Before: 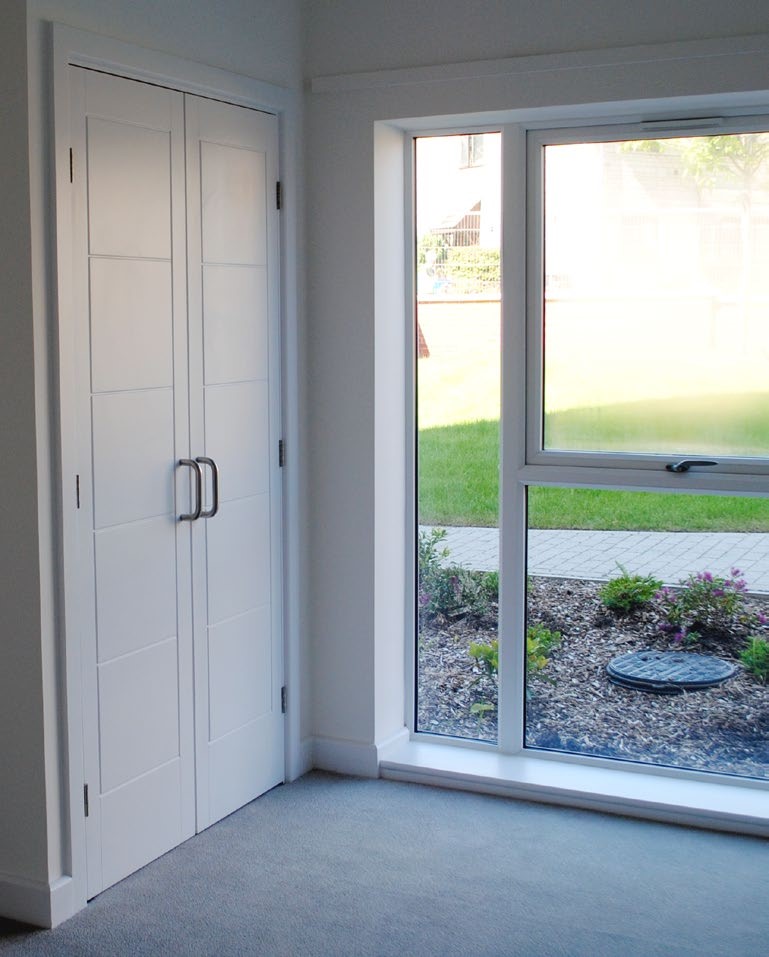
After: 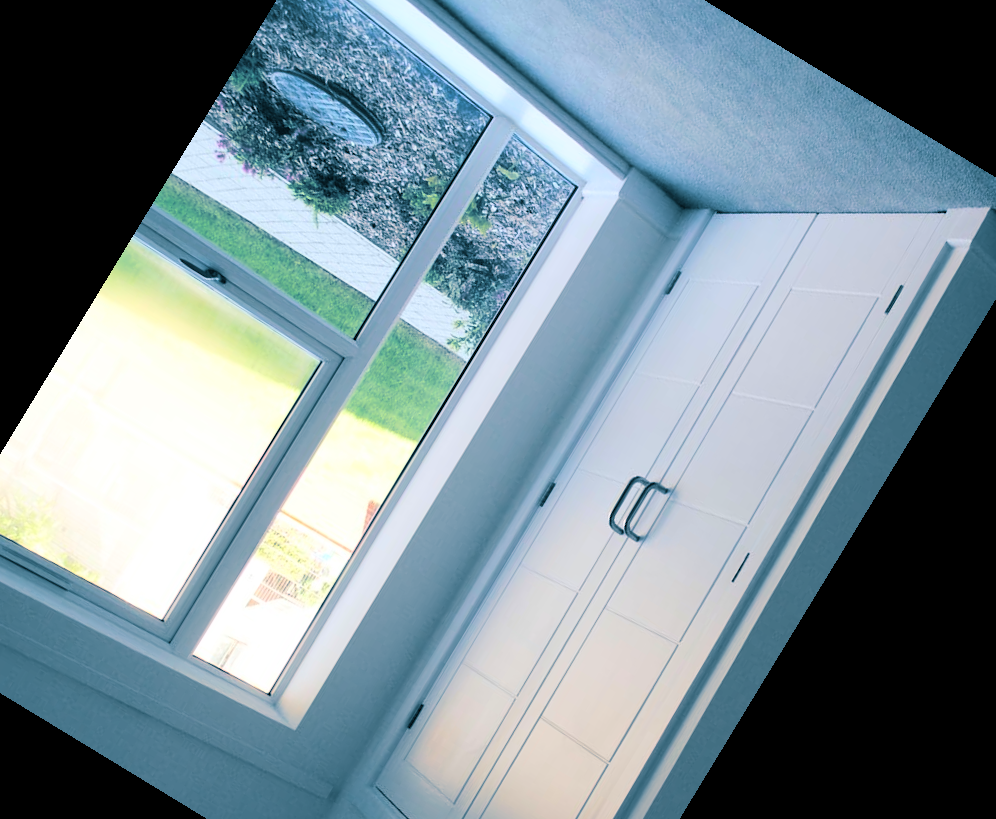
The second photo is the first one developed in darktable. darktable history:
exposure: compensate highlight preservation false
contrast brightness saturation: contrast 0.2, brightness 0.16, saturation 0.22
crop and rotate: angle 148.68°, left 9.111%, top 15.603%, right 4.588%, bottom 17.041%
split-toning: shadows › hue 212.4°, balance -70
